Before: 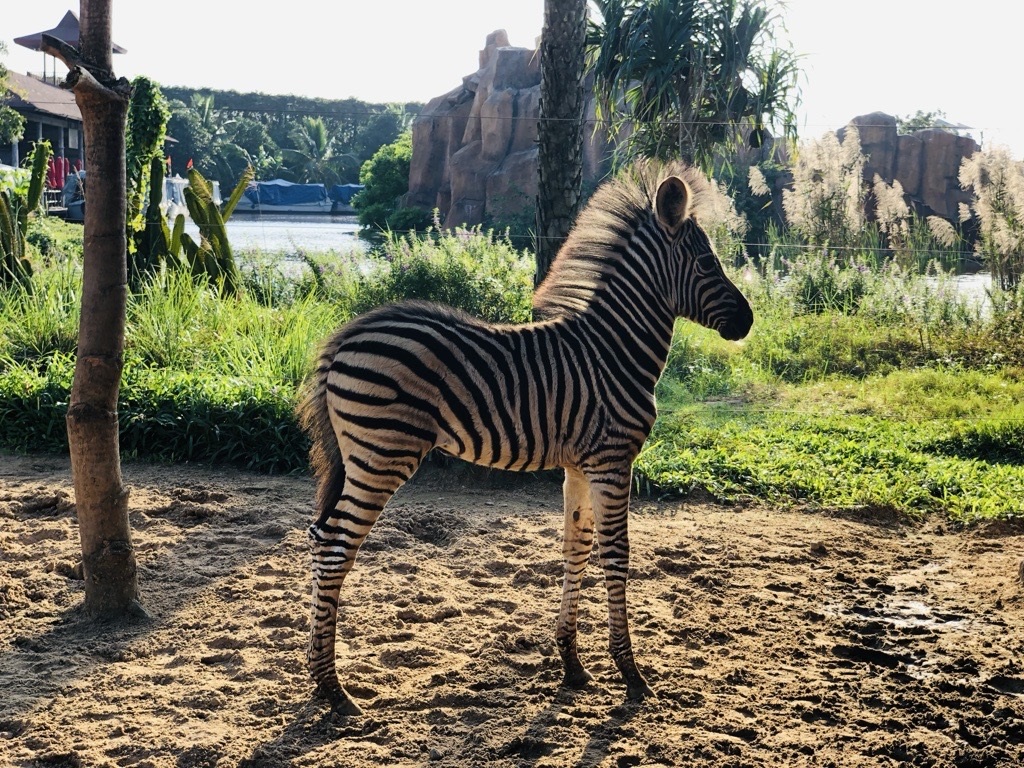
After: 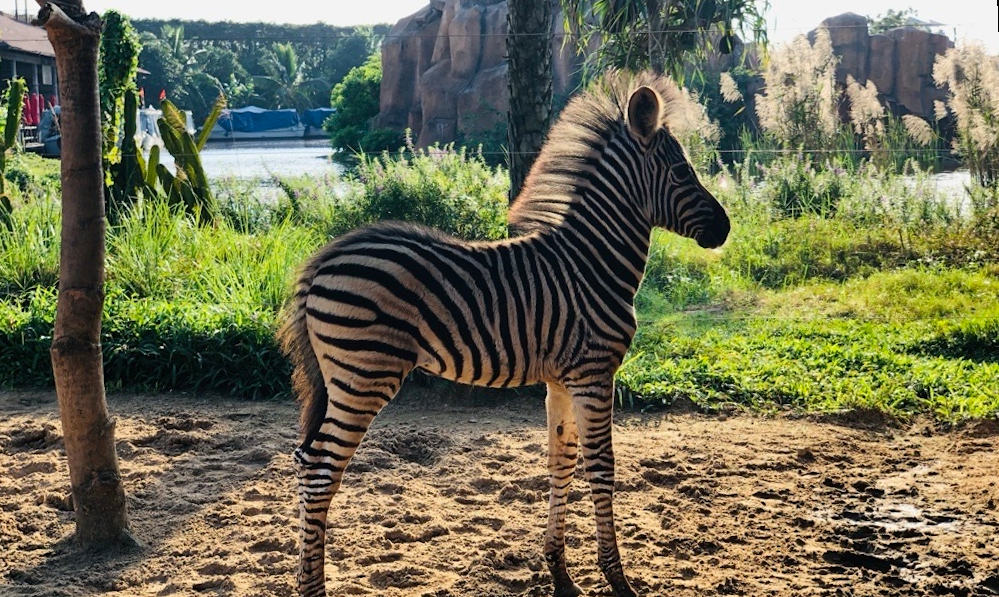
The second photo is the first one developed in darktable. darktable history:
rotate and perspective: rotation -2.22°, lens shift (horizontal) -0.022, automatic cropping off
crop and rotate: left 2.991%, top 13.302%, right 1.981%, bottom 12.636%
